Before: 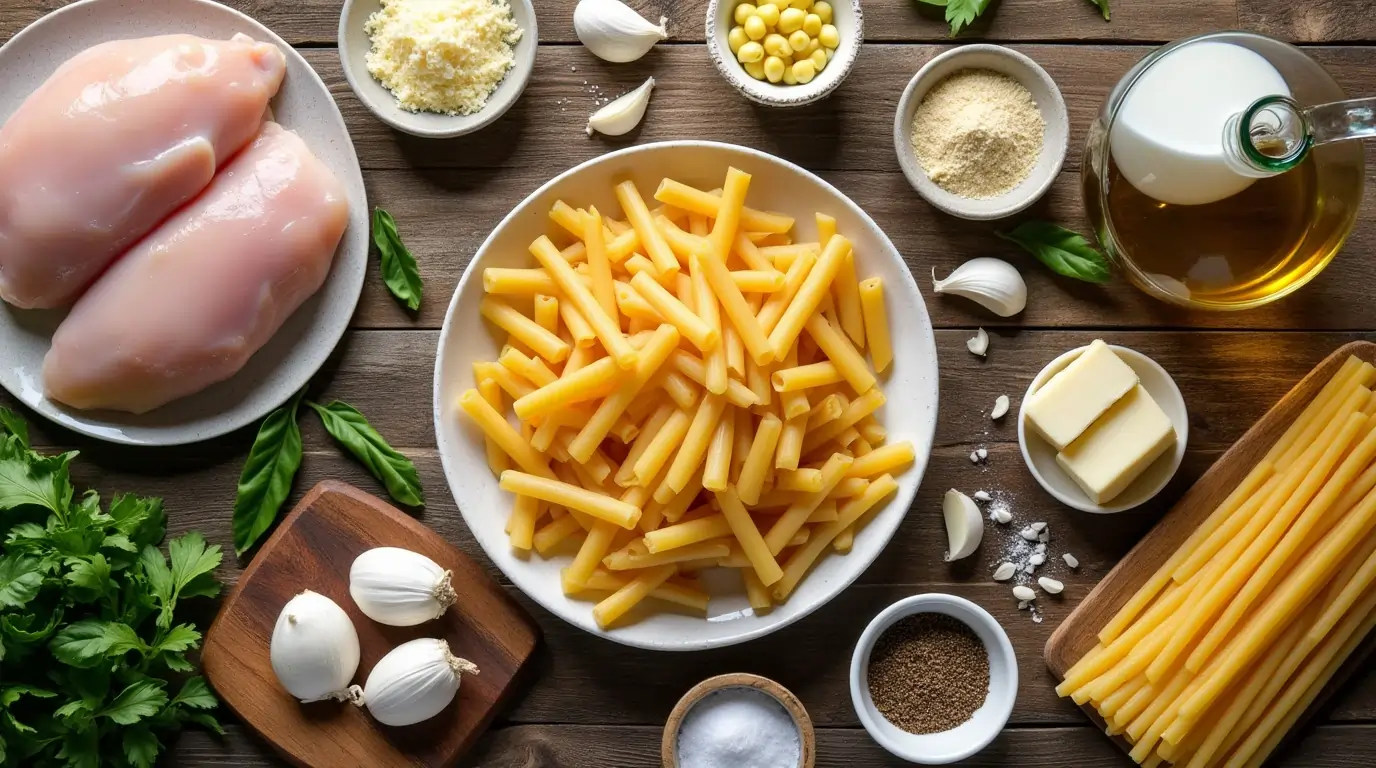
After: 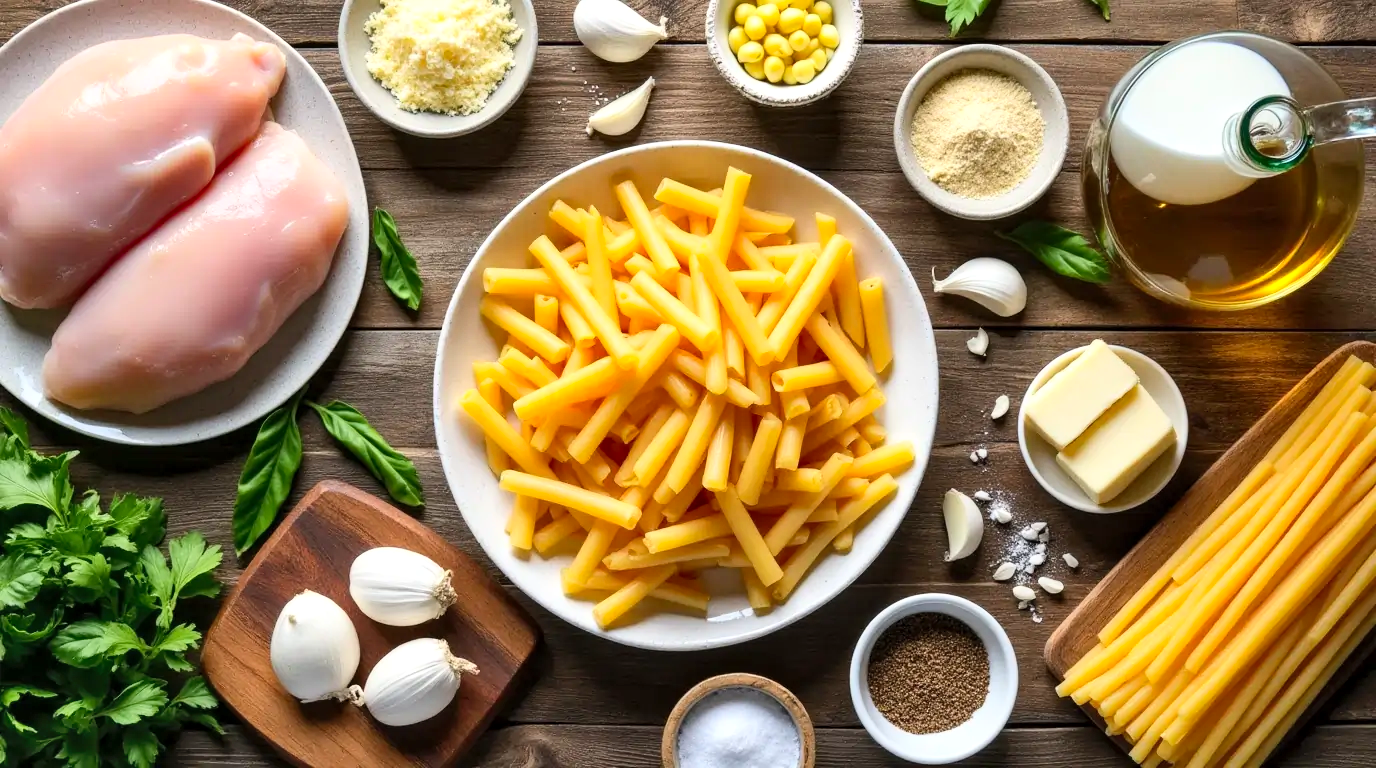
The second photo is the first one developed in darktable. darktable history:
local contrast: highlights 103%, shadows 100%, detail 119%, midtone range 0.2
shadows and highlights: shadows 52.46, soften with gaussian
tone equalizer: on, module defaults
contrast brightness saturation: contrast 0.203, brightness 0.162, saturation 0.223
